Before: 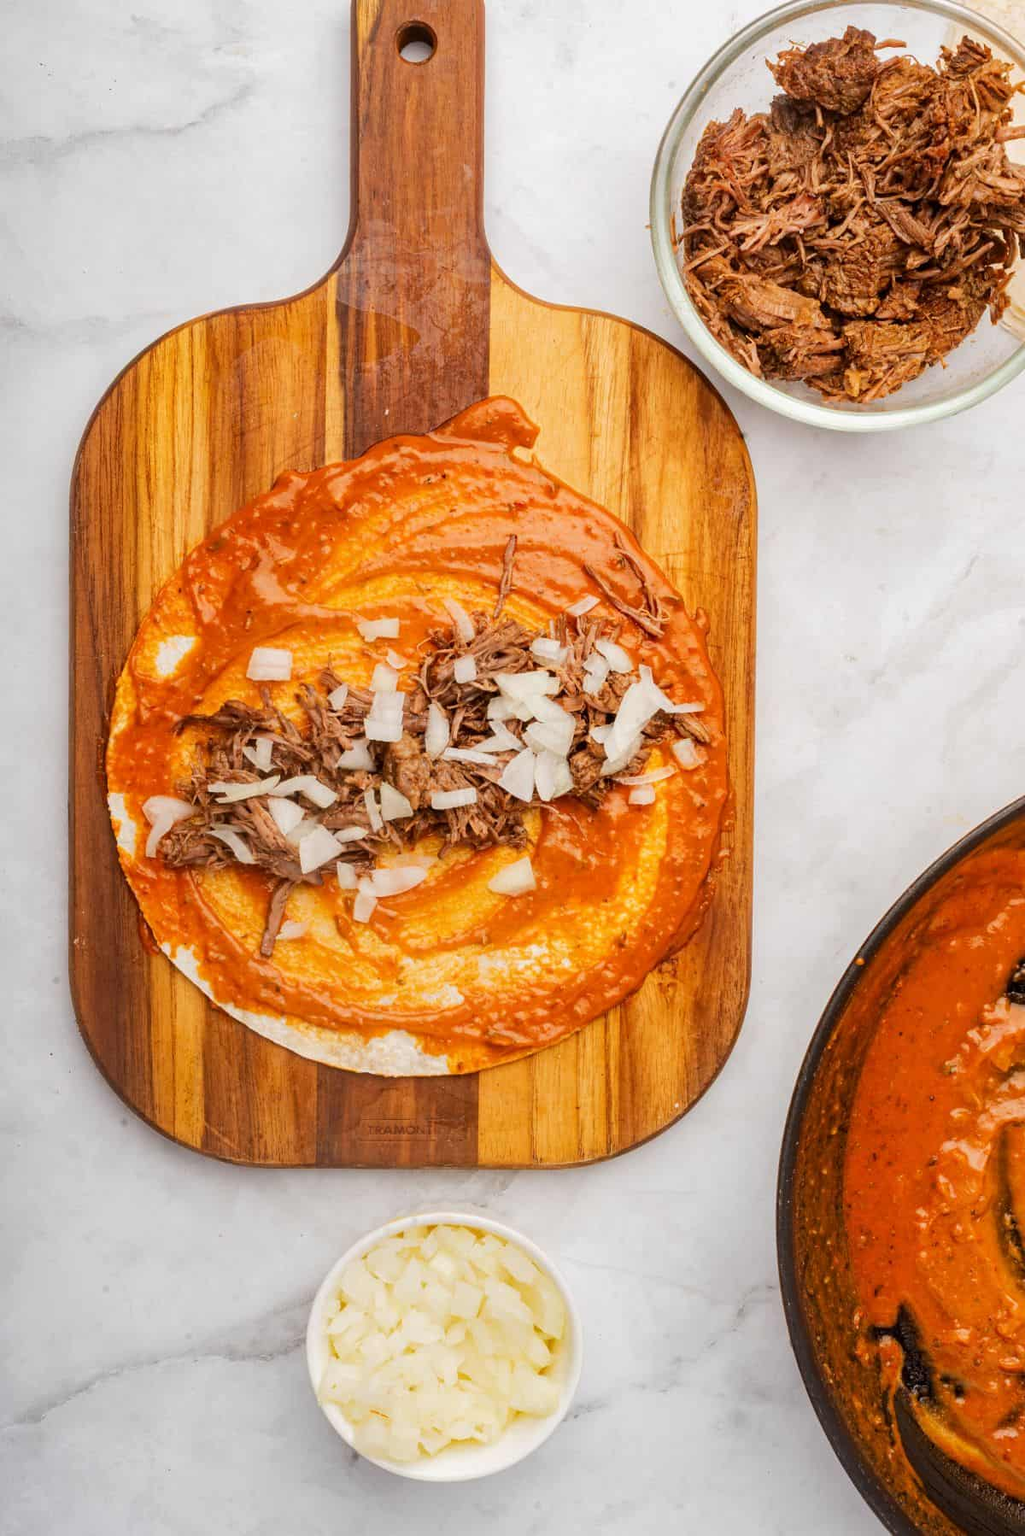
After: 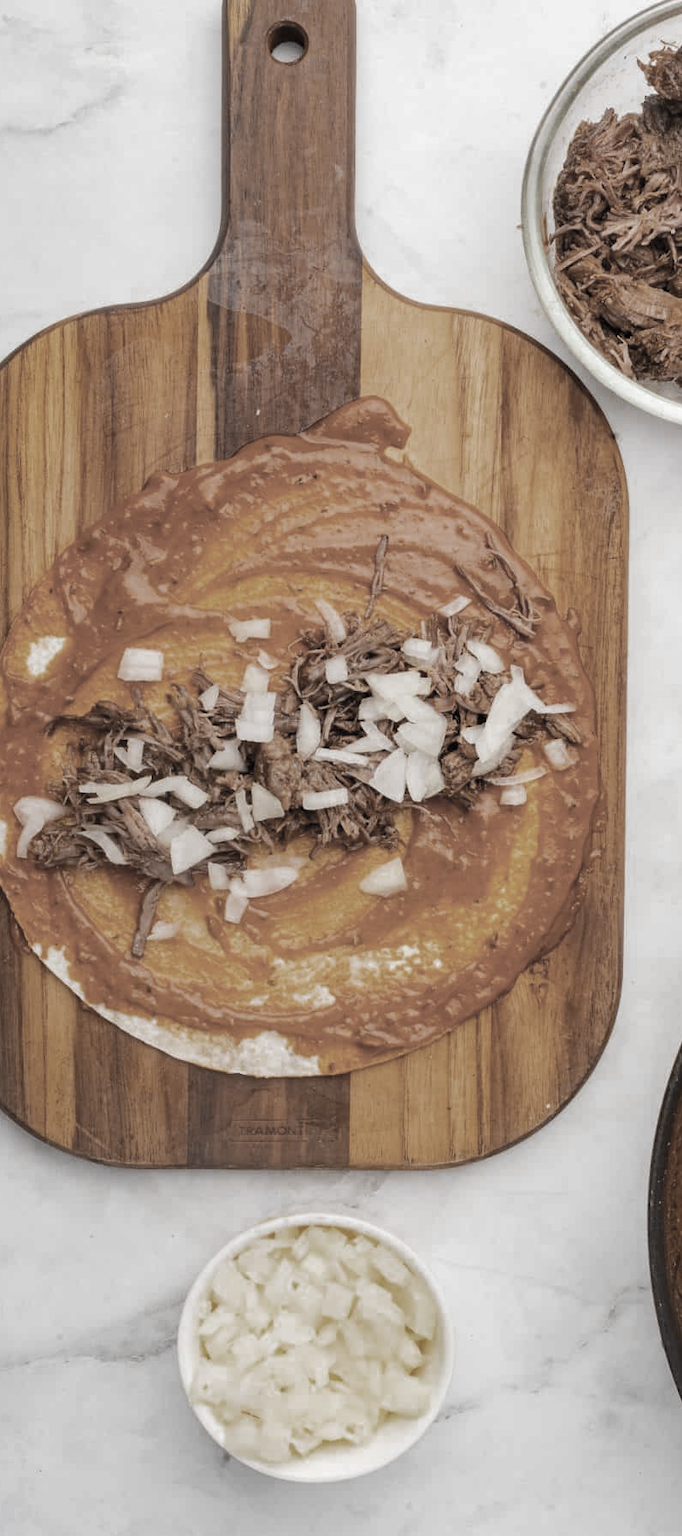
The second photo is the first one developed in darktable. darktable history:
color zones: curves: ch0 [(0, 0.487) (0.241, 0.395) (0.434, 0.373) (0.658, 0.412) (0.838, 0.487)]; ch1 [(0, 0) (0.053, 0.053) (0.211, 0.202) (0.579, 0.259) (0.781, 0.241)]
exposure: compensate highlight preservation false
crop and rotate: left 12.648%, right 20.685%
